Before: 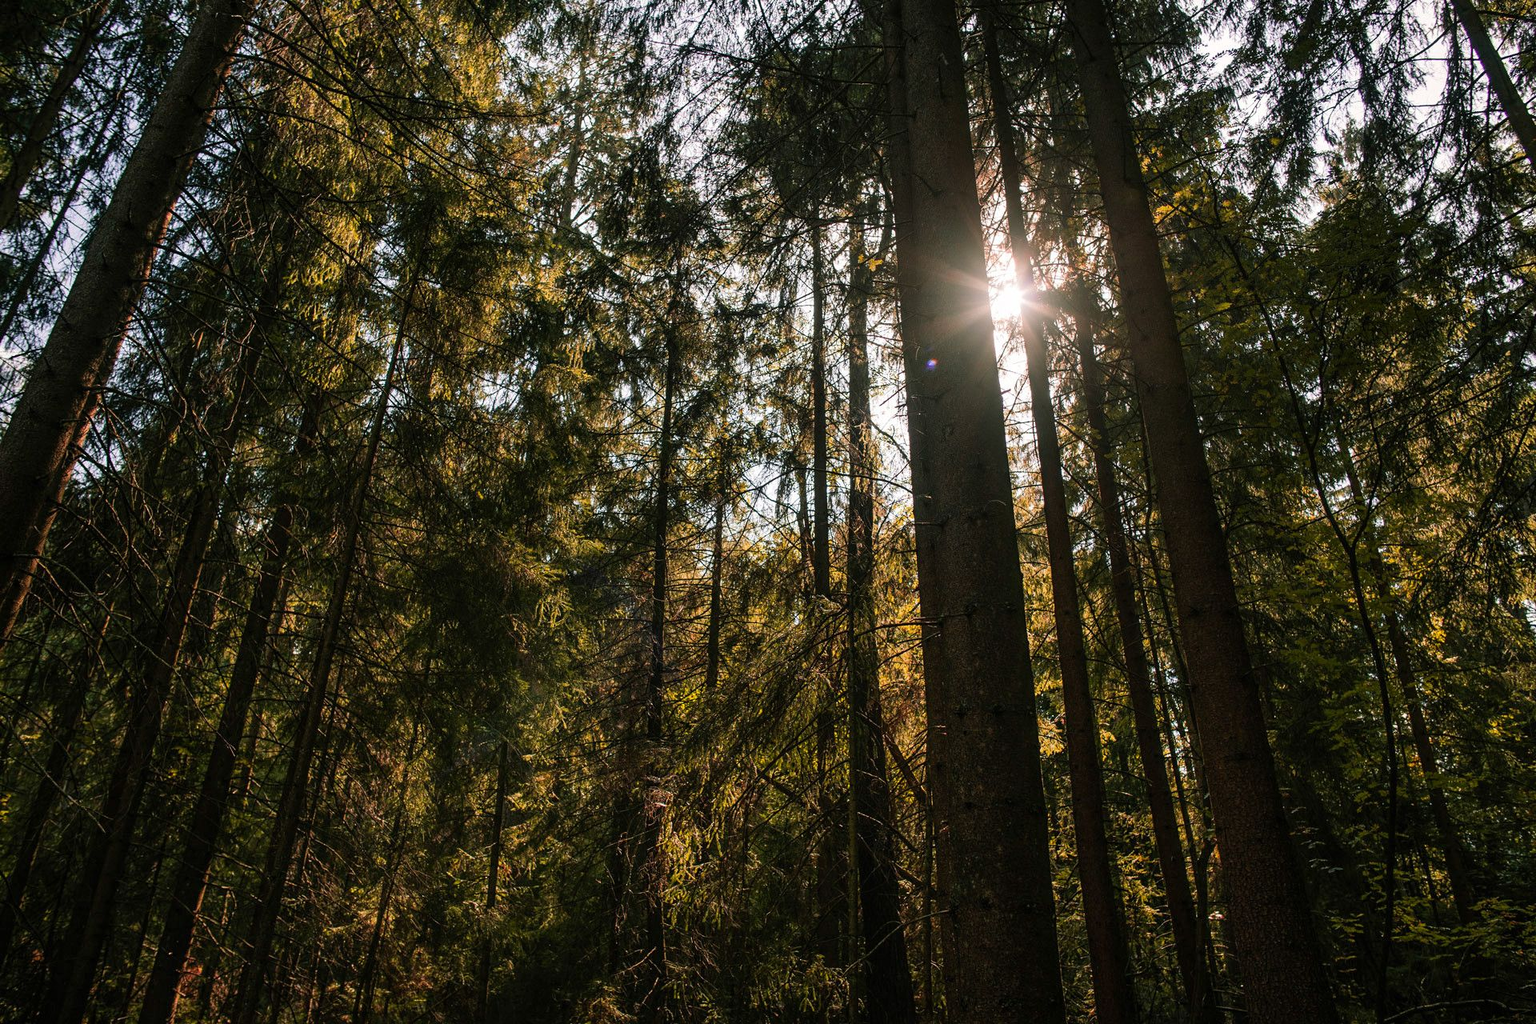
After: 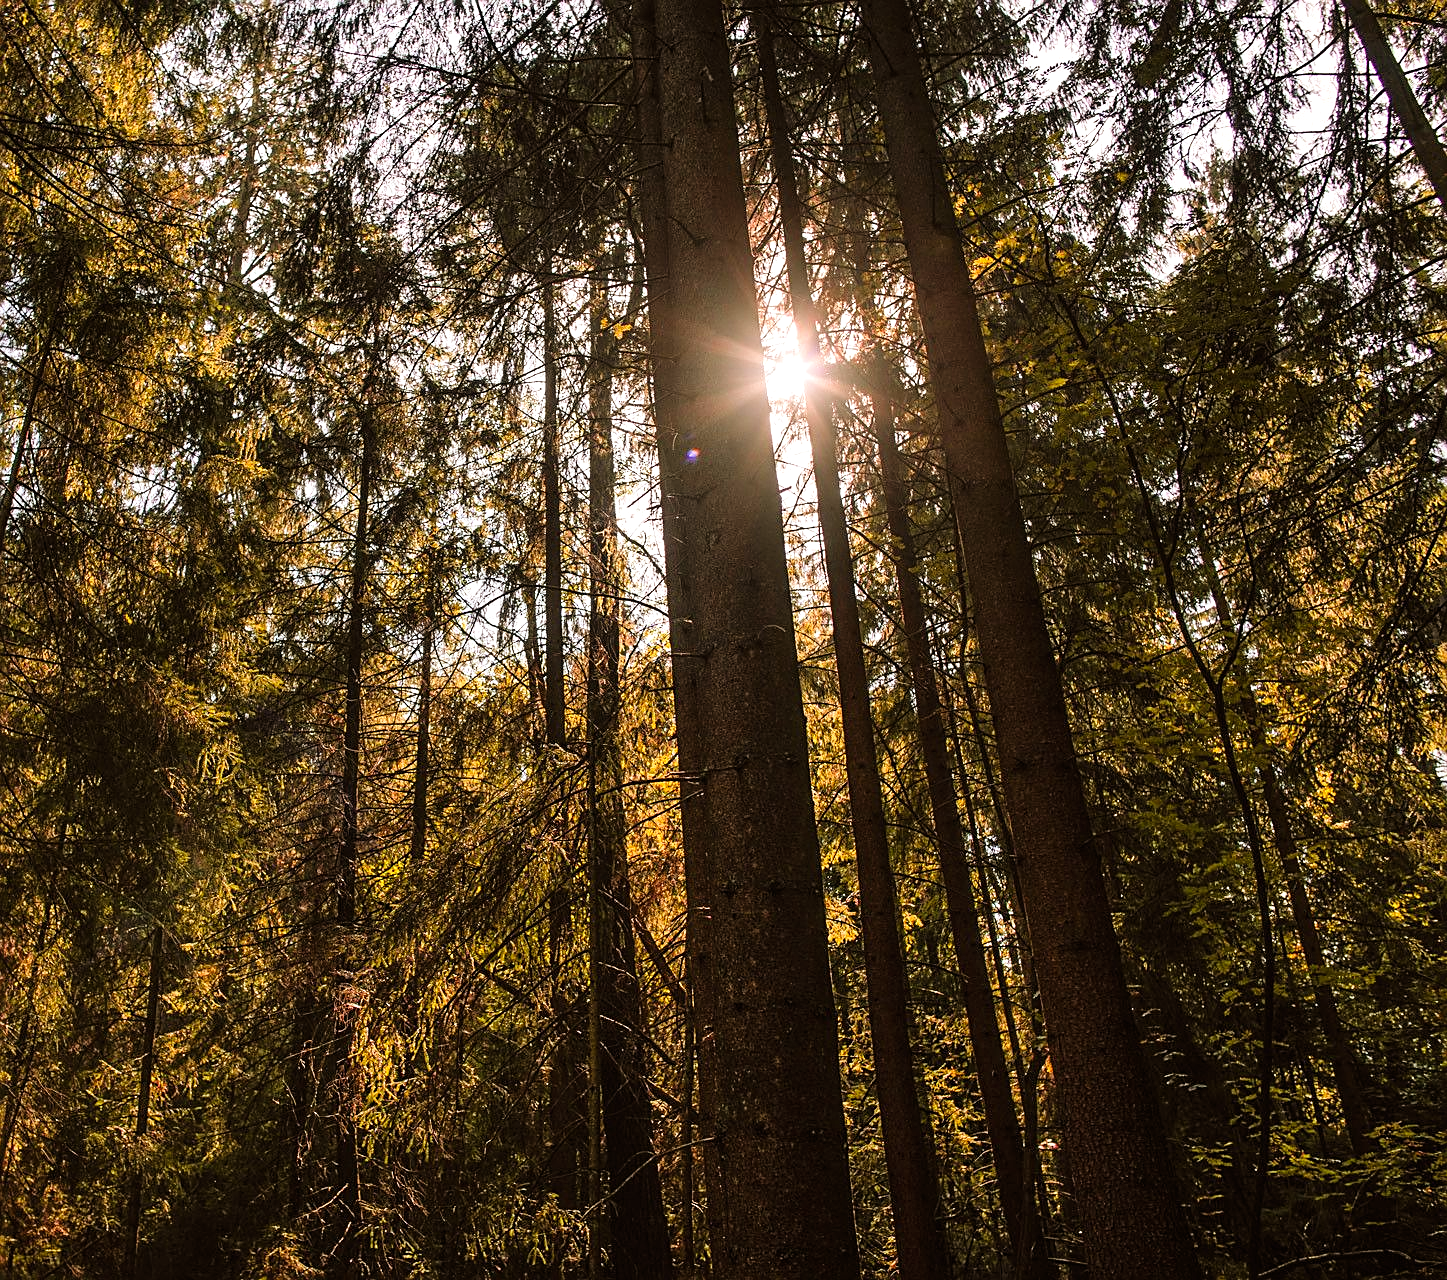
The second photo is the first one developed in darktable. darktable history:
contrast brightness saturation: contrast 0.05
crop and rotate: left 24.6%
tone equalizer: -8 EV 0.25 EV, -7 EV 0.417 EV, -6 EV 0.417 EV, -5 EV 0.25 EV, -3 EV -0.25 EV, -2 EV -0.417 EV, -1 EV -0.417 EV, +0 EV -0.25 EV, edges refinement/feathering 500, mask exposure compensation -1.57 EV, preserve details guided filter
tone curve: curves: ch0 [(0, 0) (0.004, 0.001) (0.133, 0.112) (0.325, 0.362) (0.832, 0.893) (1, 1)], color space Lab, linked channels, preserve colors none
rgb levels: mode RGB, independent channels, levels [[0, 0.5, 1], [0, 0.521, 1], [0, 0.536, 1]]
exposure: black level correction -0.002, exposure 0.54 EV, compensate highlight preservation false
sharpen: on, module defaults
